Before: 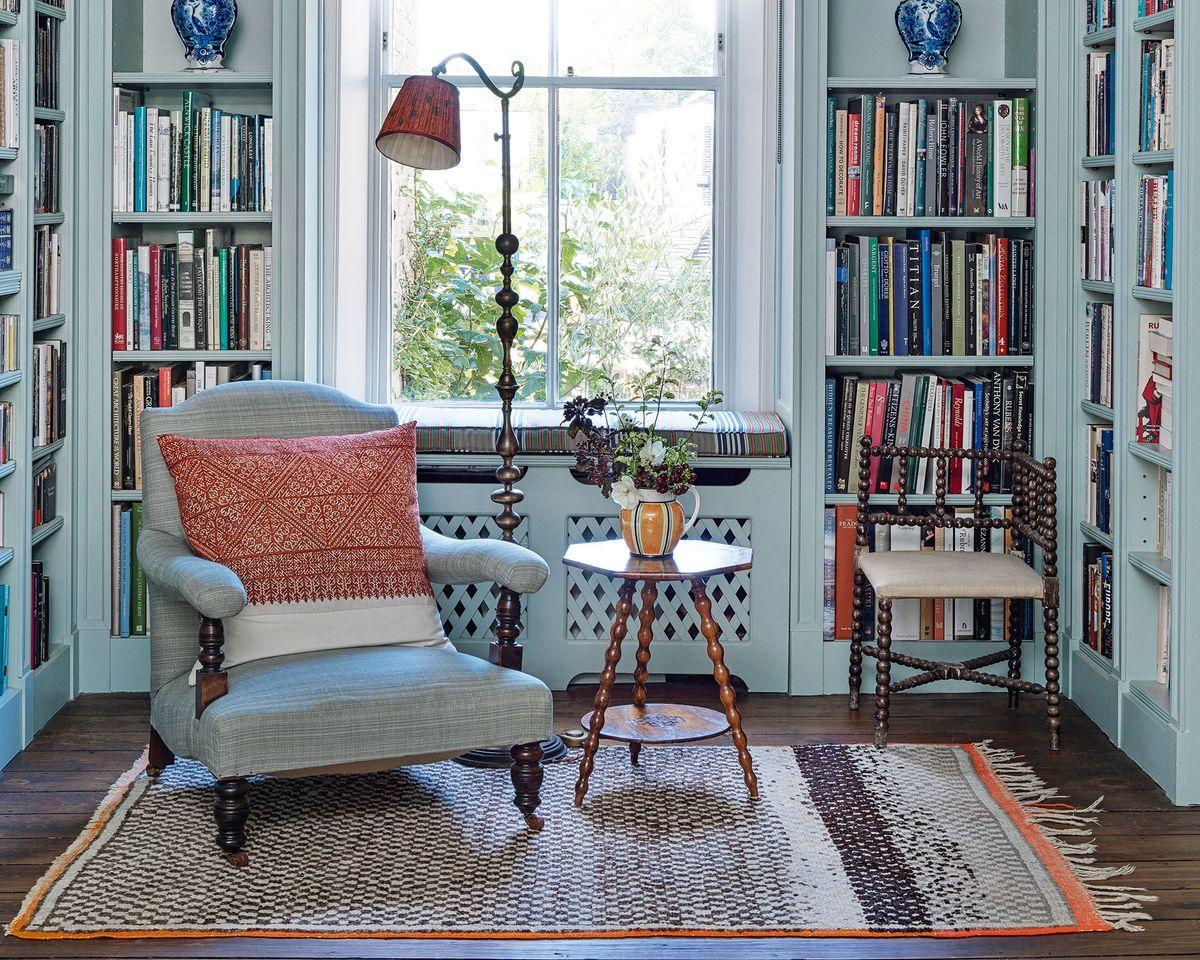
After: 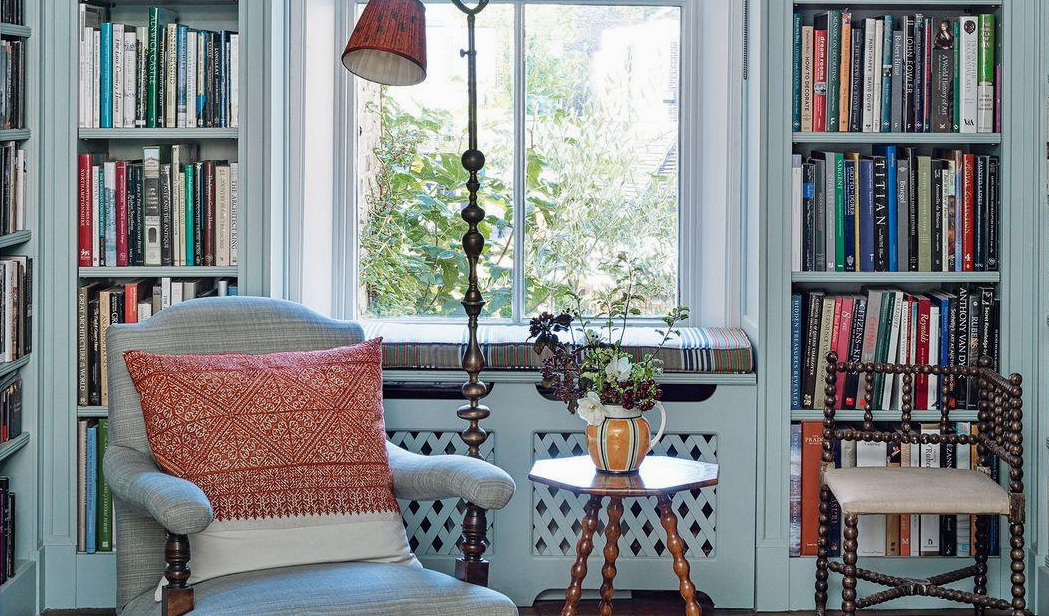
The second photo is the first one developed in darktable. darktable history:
crop: left 2.901%, top 8.813%, right 9.622%, bottom 27.017%
exposure: exposure -0.052 EV, compensate exposure bias true, compensate highlight preservation false
